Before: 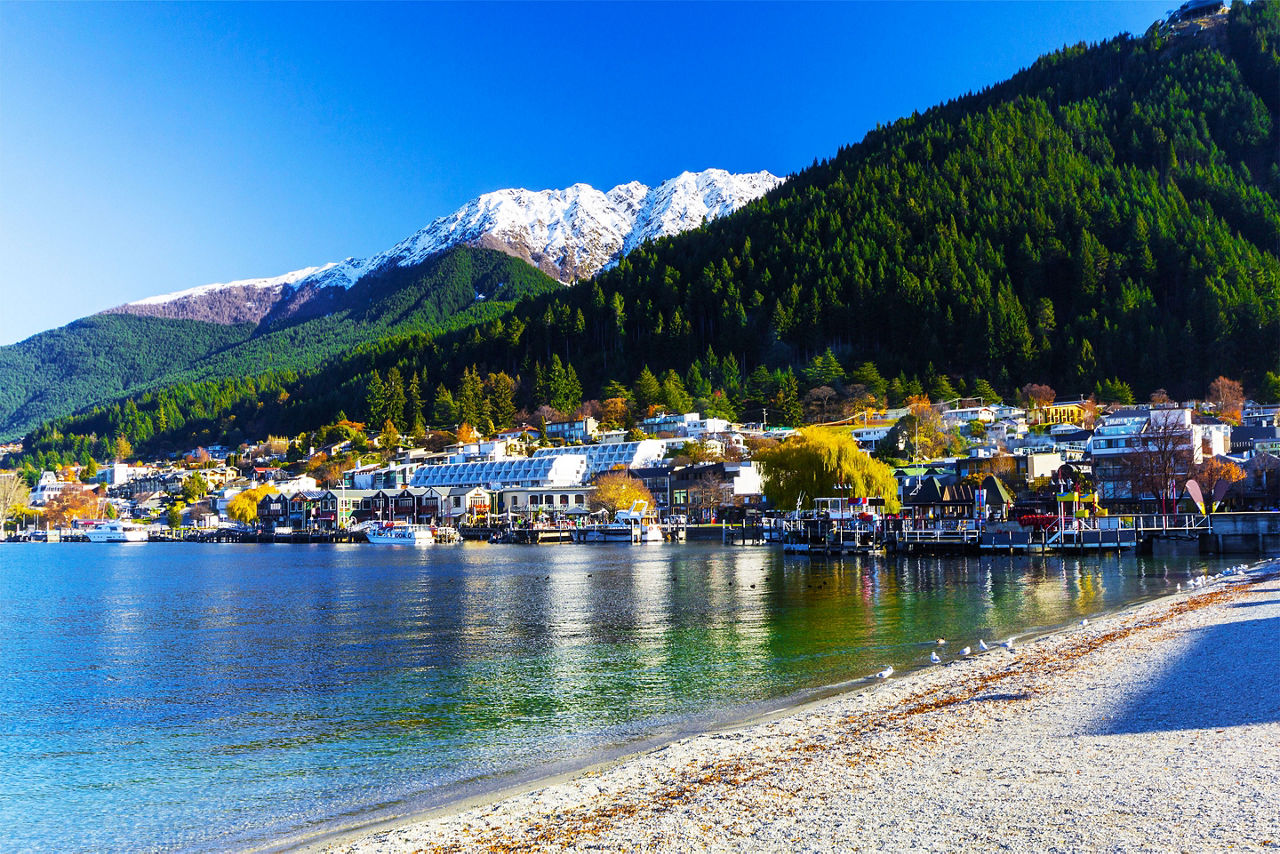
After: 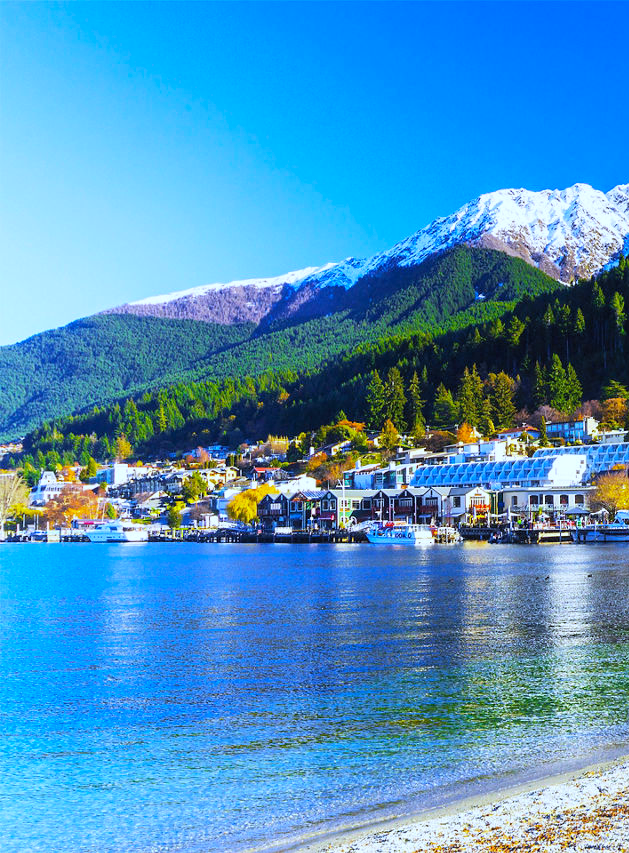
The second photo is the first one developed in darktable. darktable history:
crop and rotate: left 0%, top 0%, right 50.845%
white balance: red 0.931, blue 1.11
exposure: compensate highlight preservation false
contrast brightness saturation: brightness 0.09, saturation 0.19
